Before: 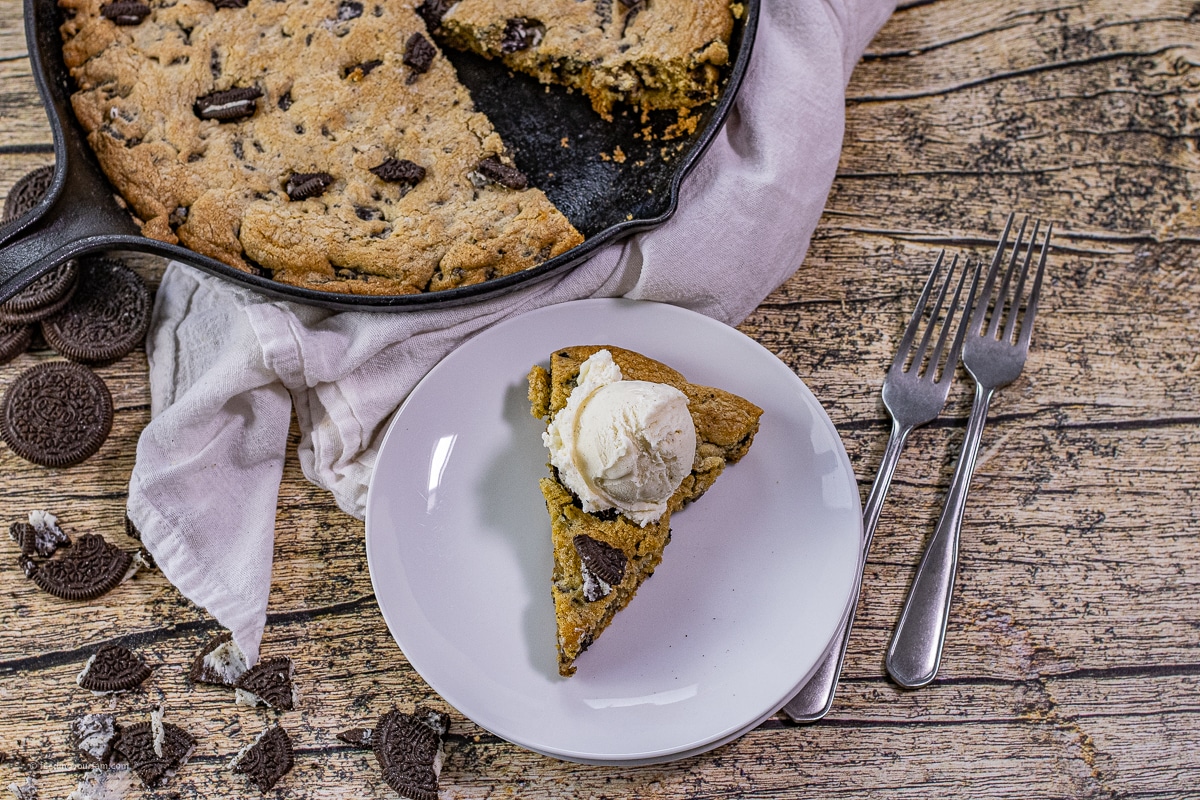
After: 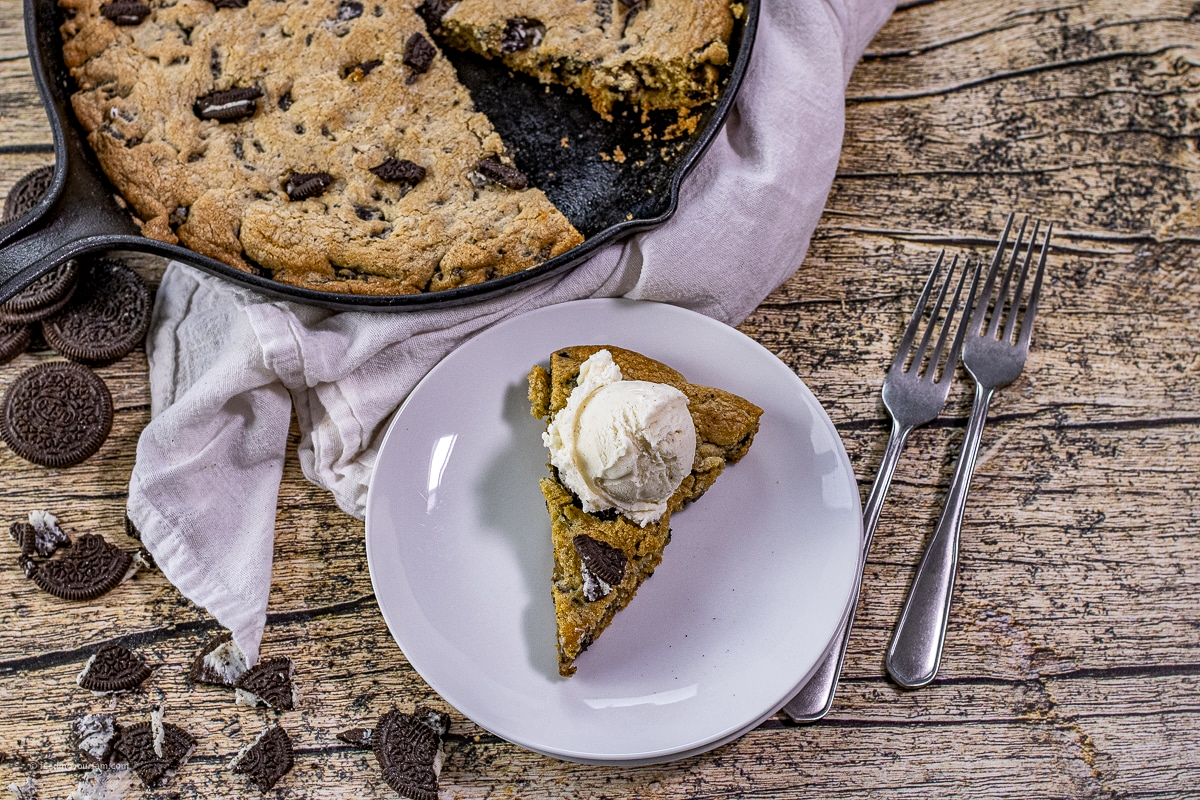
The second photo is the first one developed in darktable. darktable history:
local contrast: mode bilateral grid, contrast 19, coarseness 51, detail 141%, midtone range 0.2
